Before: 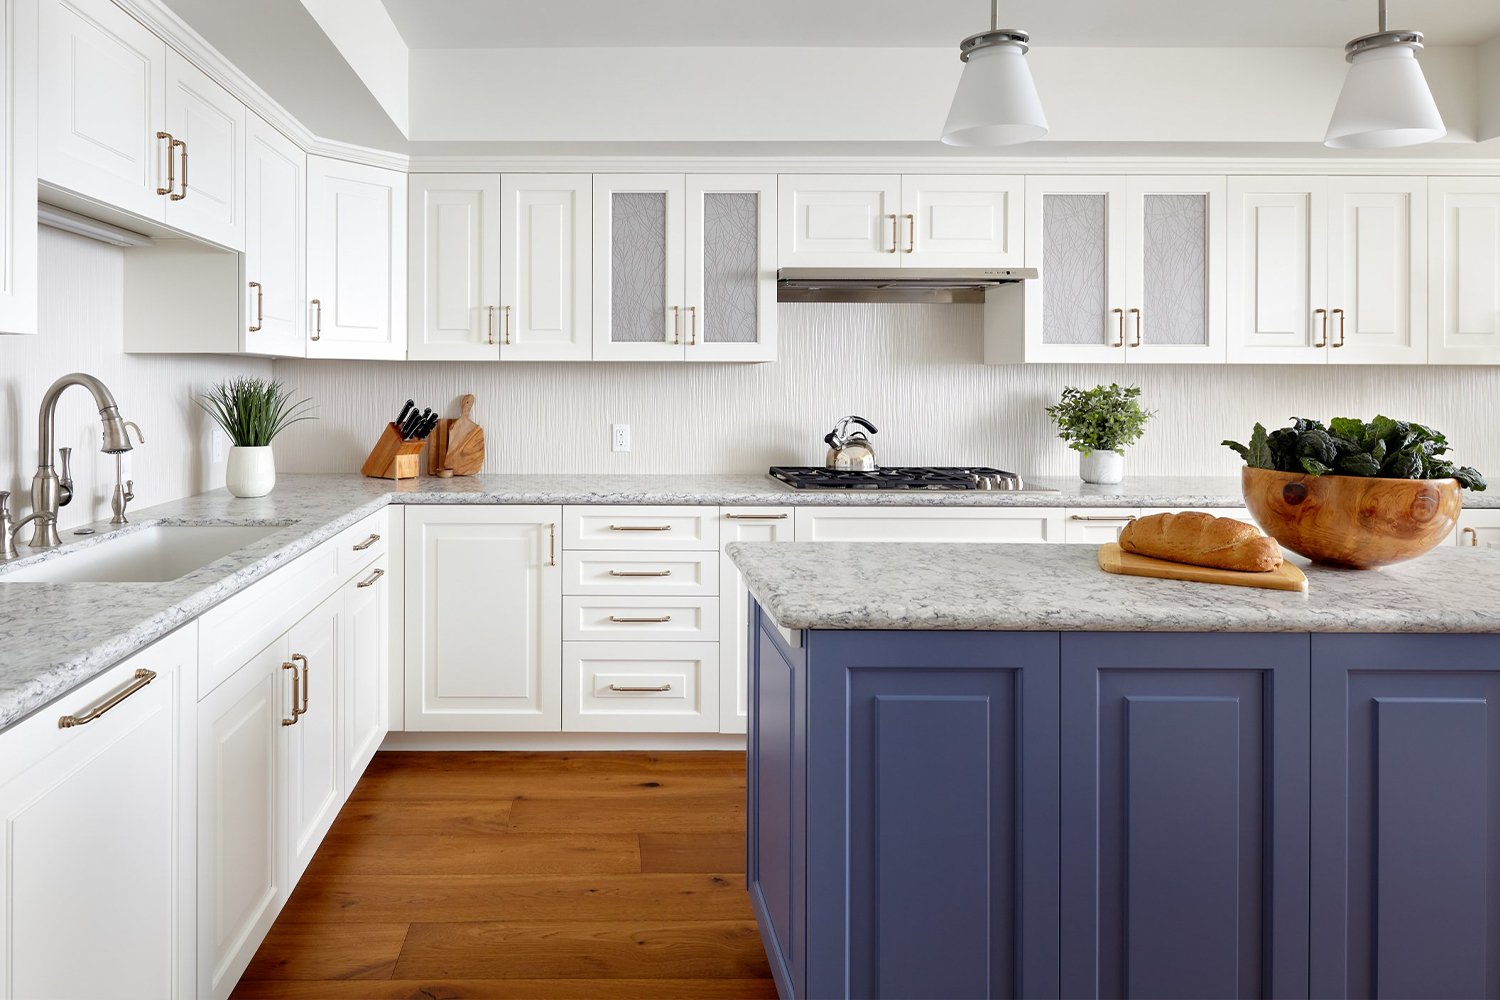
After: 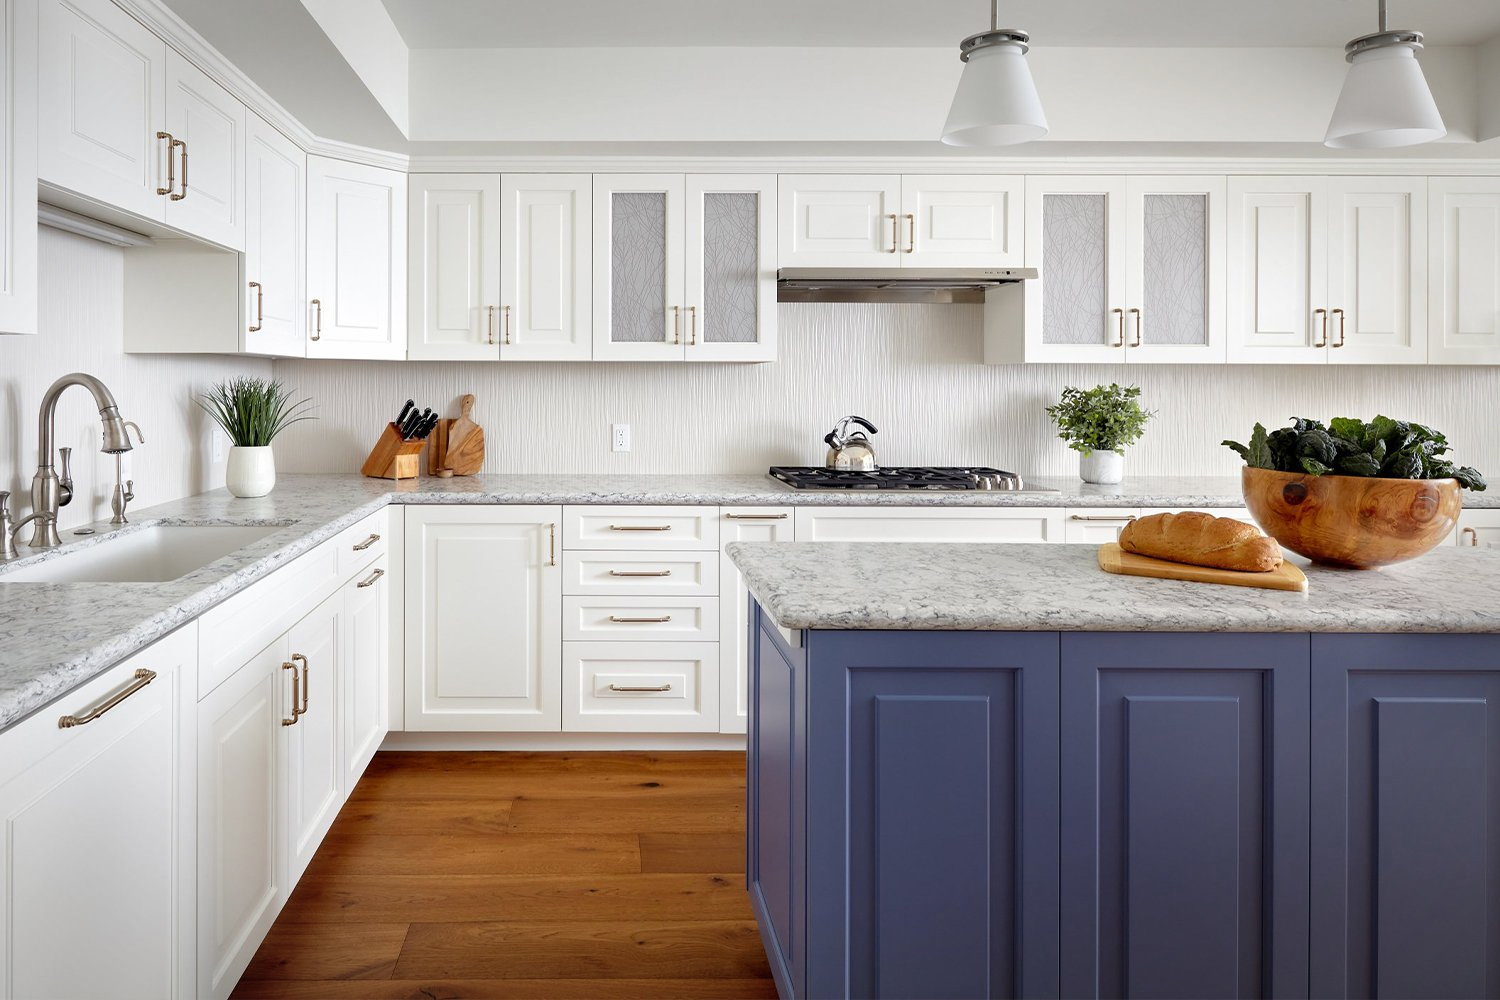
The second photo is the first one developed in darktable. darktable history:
vignetting: fall-off radius 98.78%, width/height ratio 1.34
